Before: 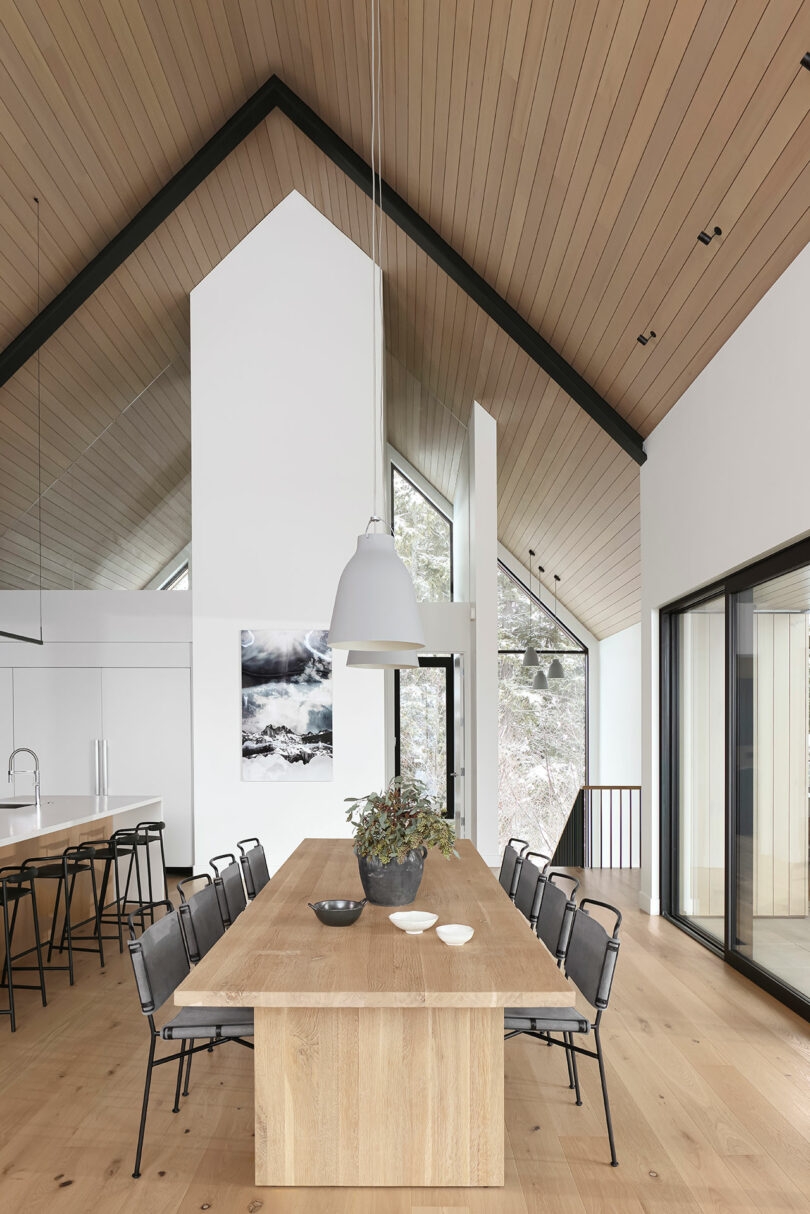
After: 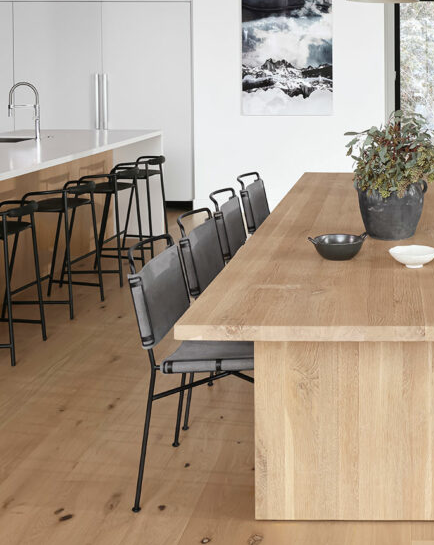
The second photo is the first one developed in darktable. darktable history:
crop and rotate: top 54.939%, right 46.323%, bottom 0.166%
